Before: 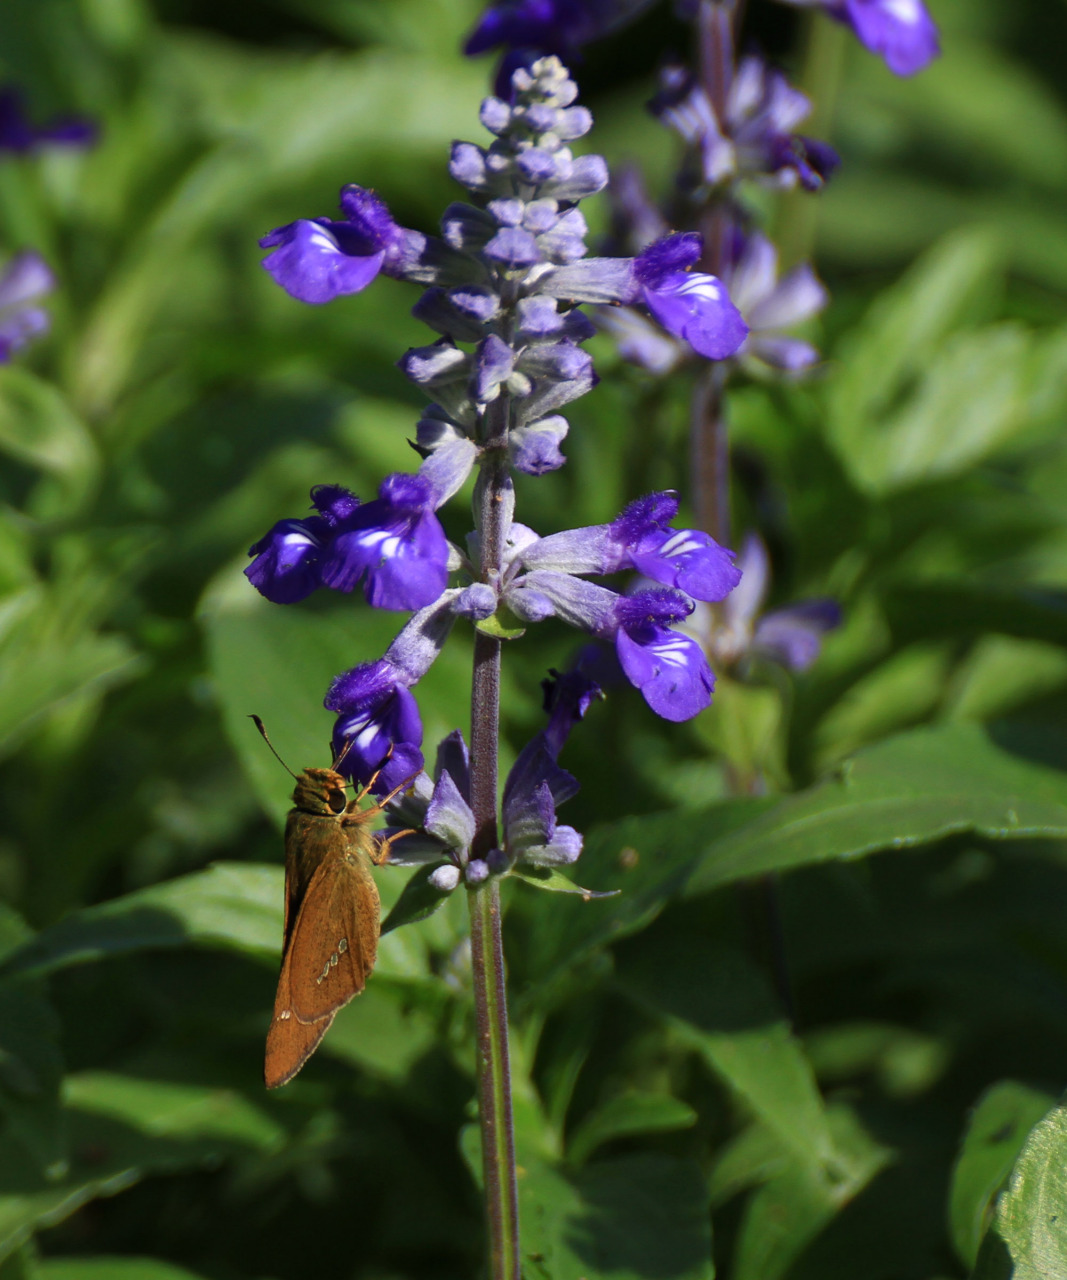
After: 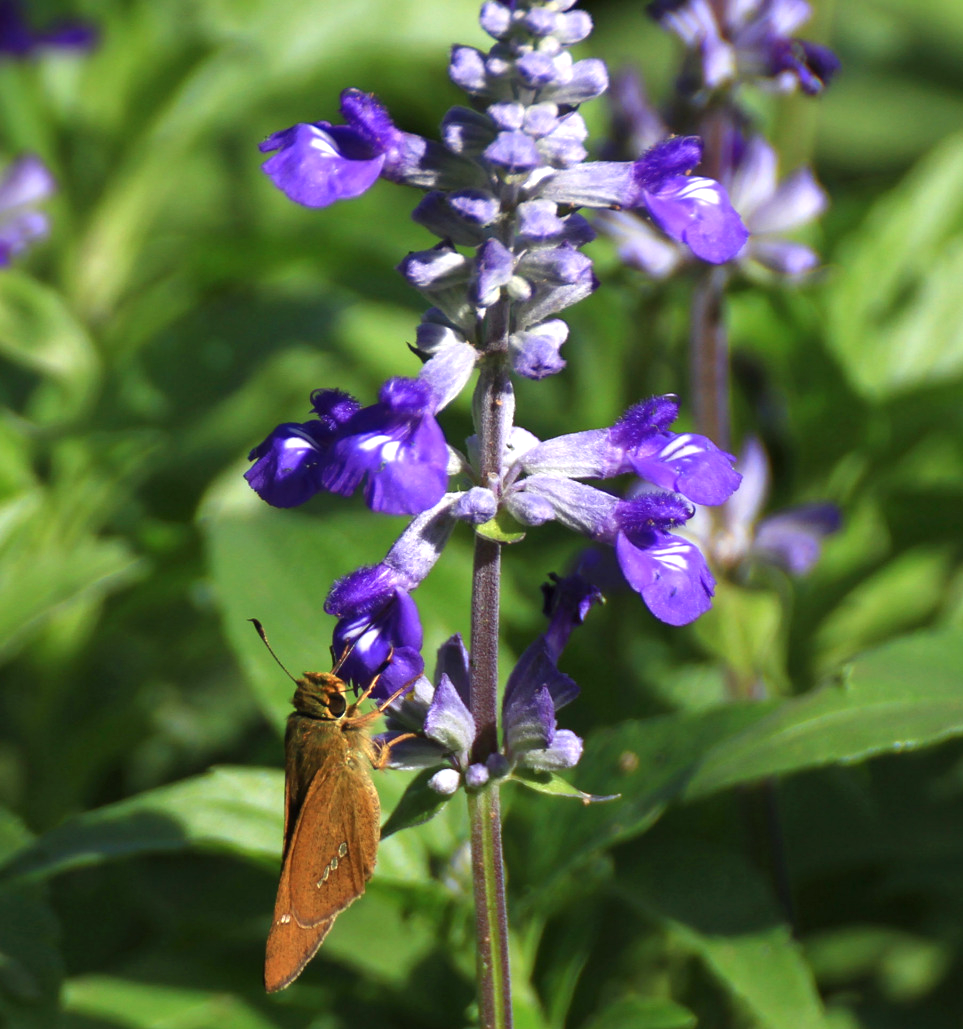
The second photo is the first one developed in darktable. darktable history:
exposure: black level correction 0, exposure 0.696 EV, compensate highlight preservation false
crop: top 7.533%, right 9.684%, bottom 12.005%
